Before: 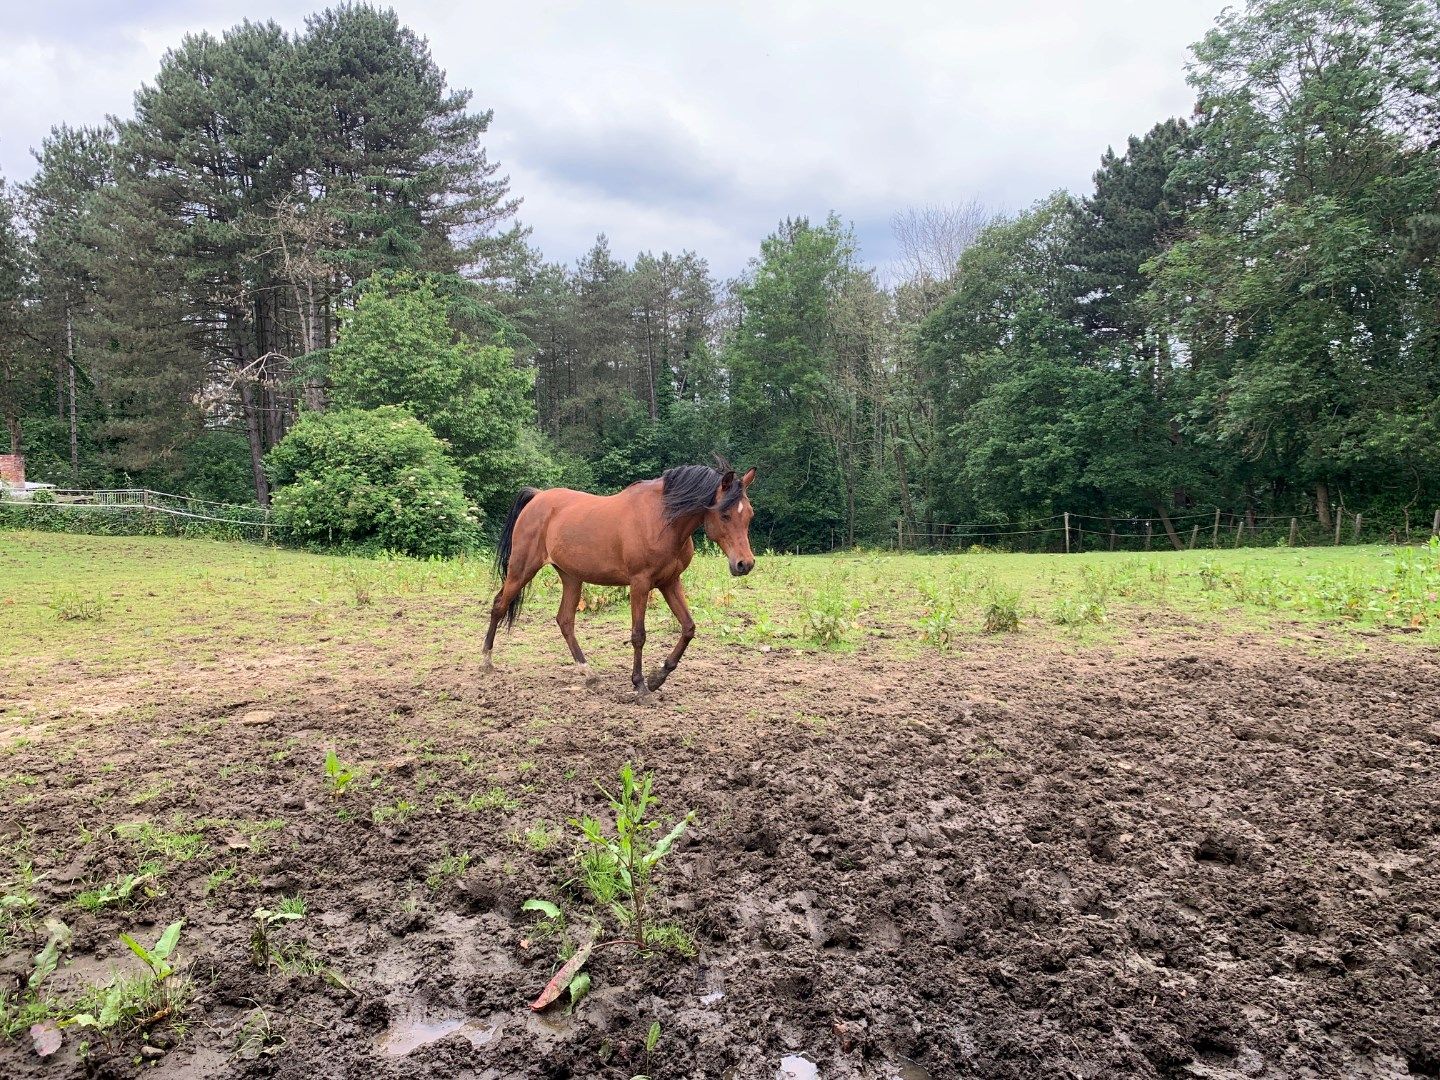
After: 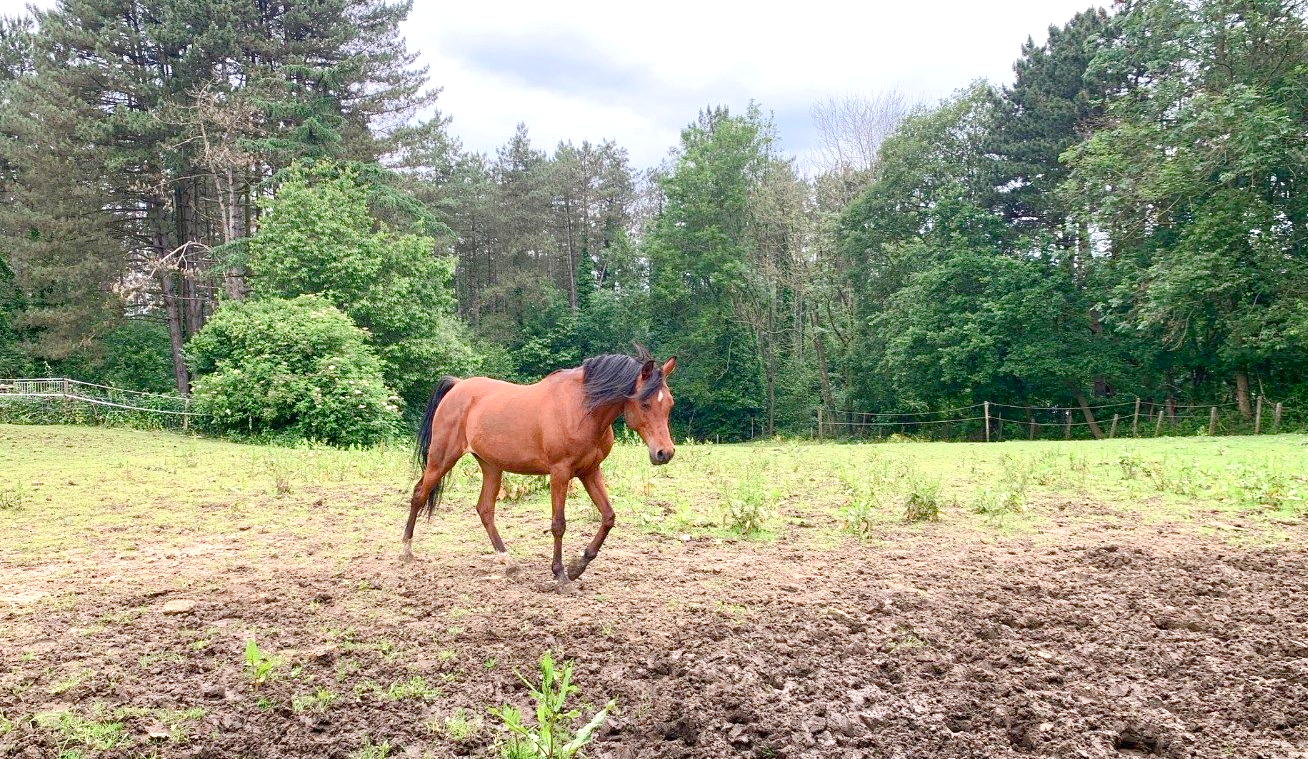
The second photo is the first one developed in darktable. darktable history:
color balance rgb: shadows lift › chroma 1%, shadows lift › hue 113°, highlights gain › chroma 0.2%, highlights gain › hue 333°, perceptual saturation grading › global saturation 20%, perceptual saturation grading › highlights -50%, perceptual saturation grading › shadows 25%, contrast -10%
exposure: black level correction 0, exposure 0.7 EV, compensate exposure bias true, compensate highlight preservation false
crop: left 5.596%, top 10.314%, right 3.534%, bottom 19.395%
contrast brightness saturation: contrast 0.04, saturation 0.16
